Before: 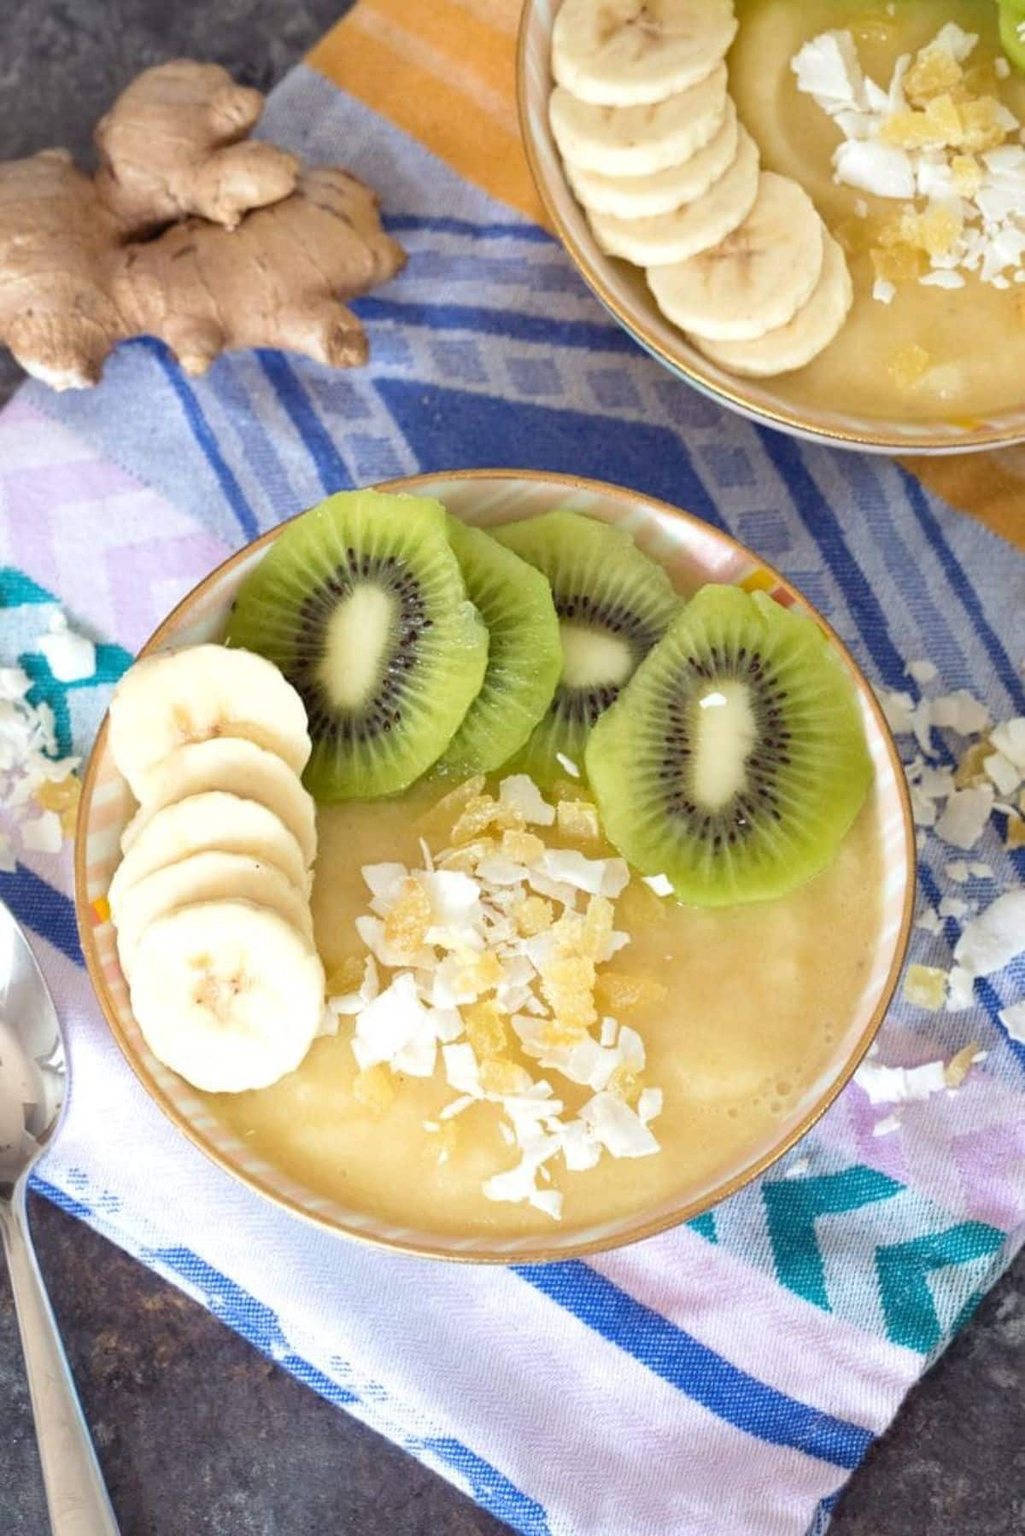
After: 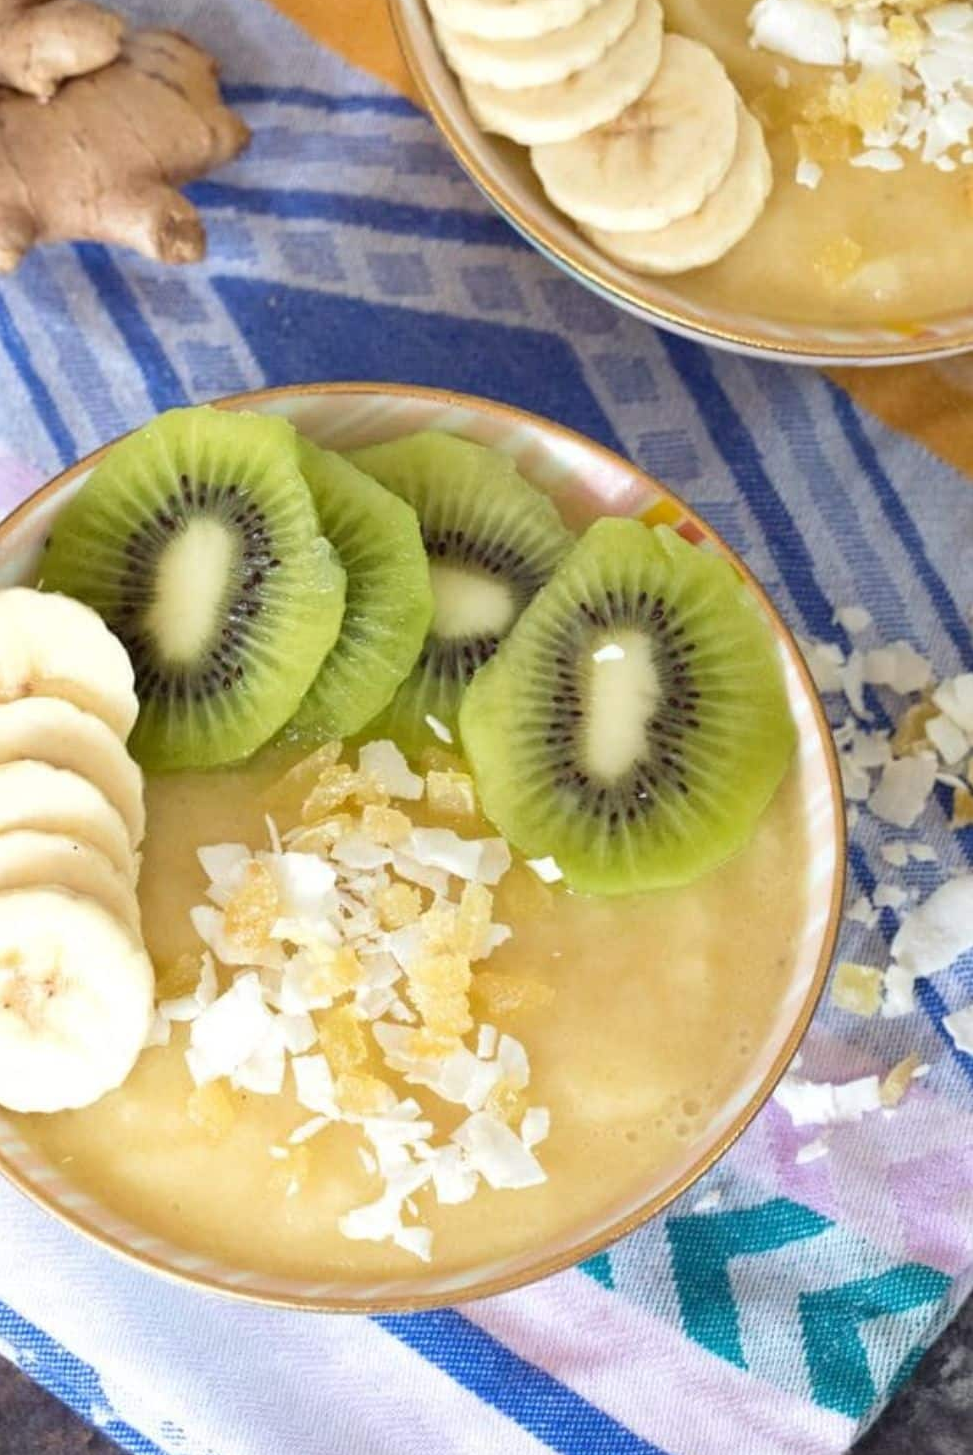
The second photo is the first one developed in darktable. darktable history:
crop: left 18.851%, top 9.33%, right 0%, bottom 9.779%
